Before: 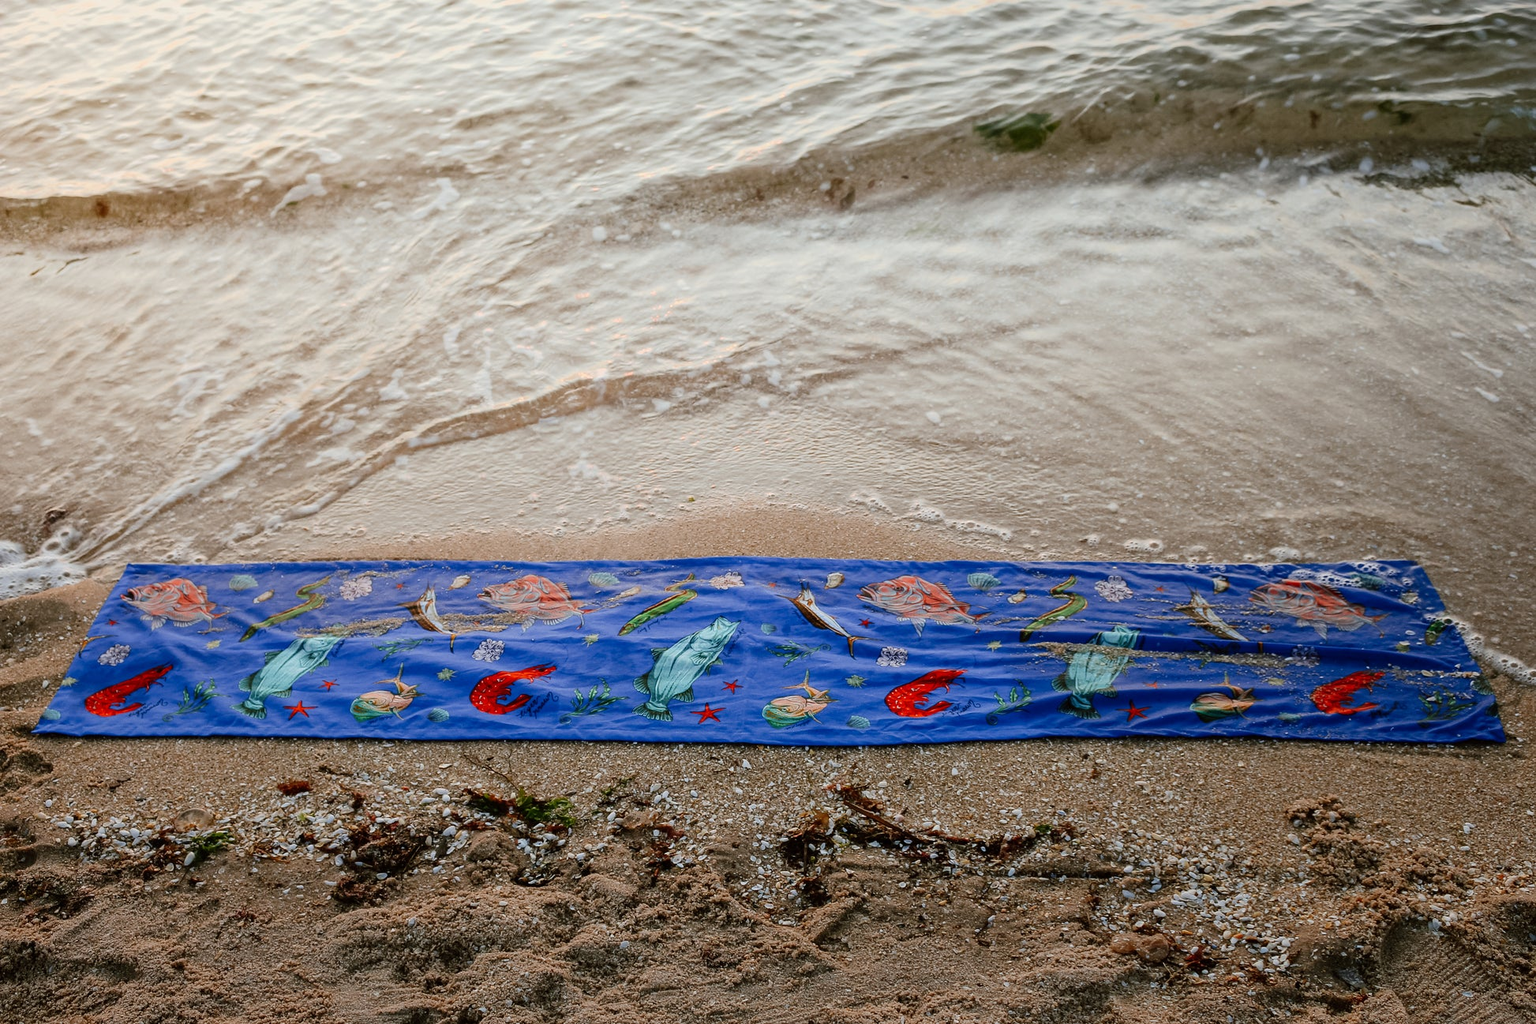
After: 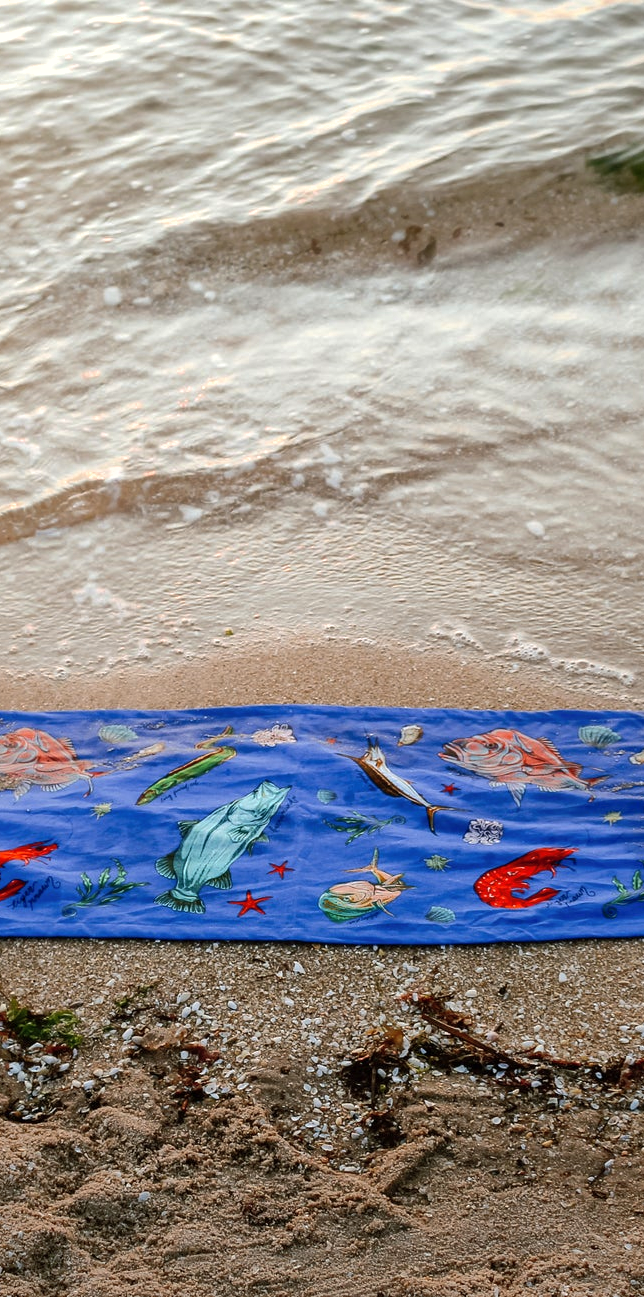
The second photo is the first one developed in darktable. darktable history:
tone equalizer: -8 EV -0.455 EV, -7 EV -0.354 EV, -6 EV -0.296 EV, -5 EV -0.255 EV, -3 EV 0.252 EV, -2 EV 0.348 EV, -1 EV 0.373 EV, +0 EV 0.401 EV, edges refinement/feathering 500, mask exposure compensation -1.57 EV, preserve details no
crop: left 33.278%, right 33.603%
shadows and highlights: on, module defaults
